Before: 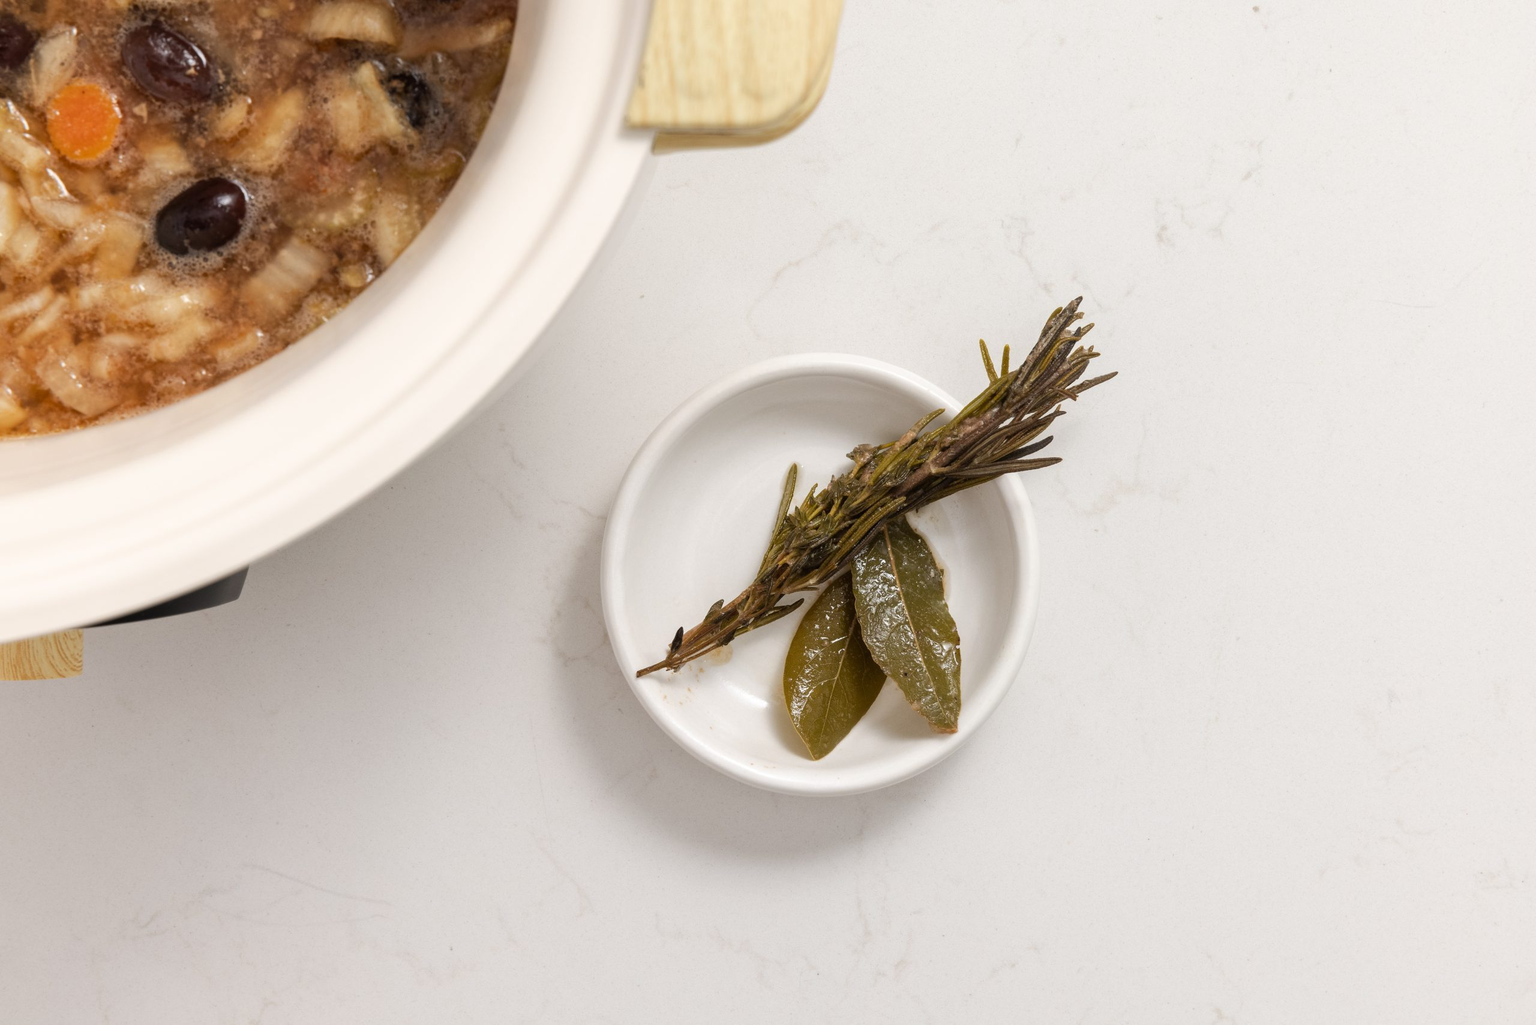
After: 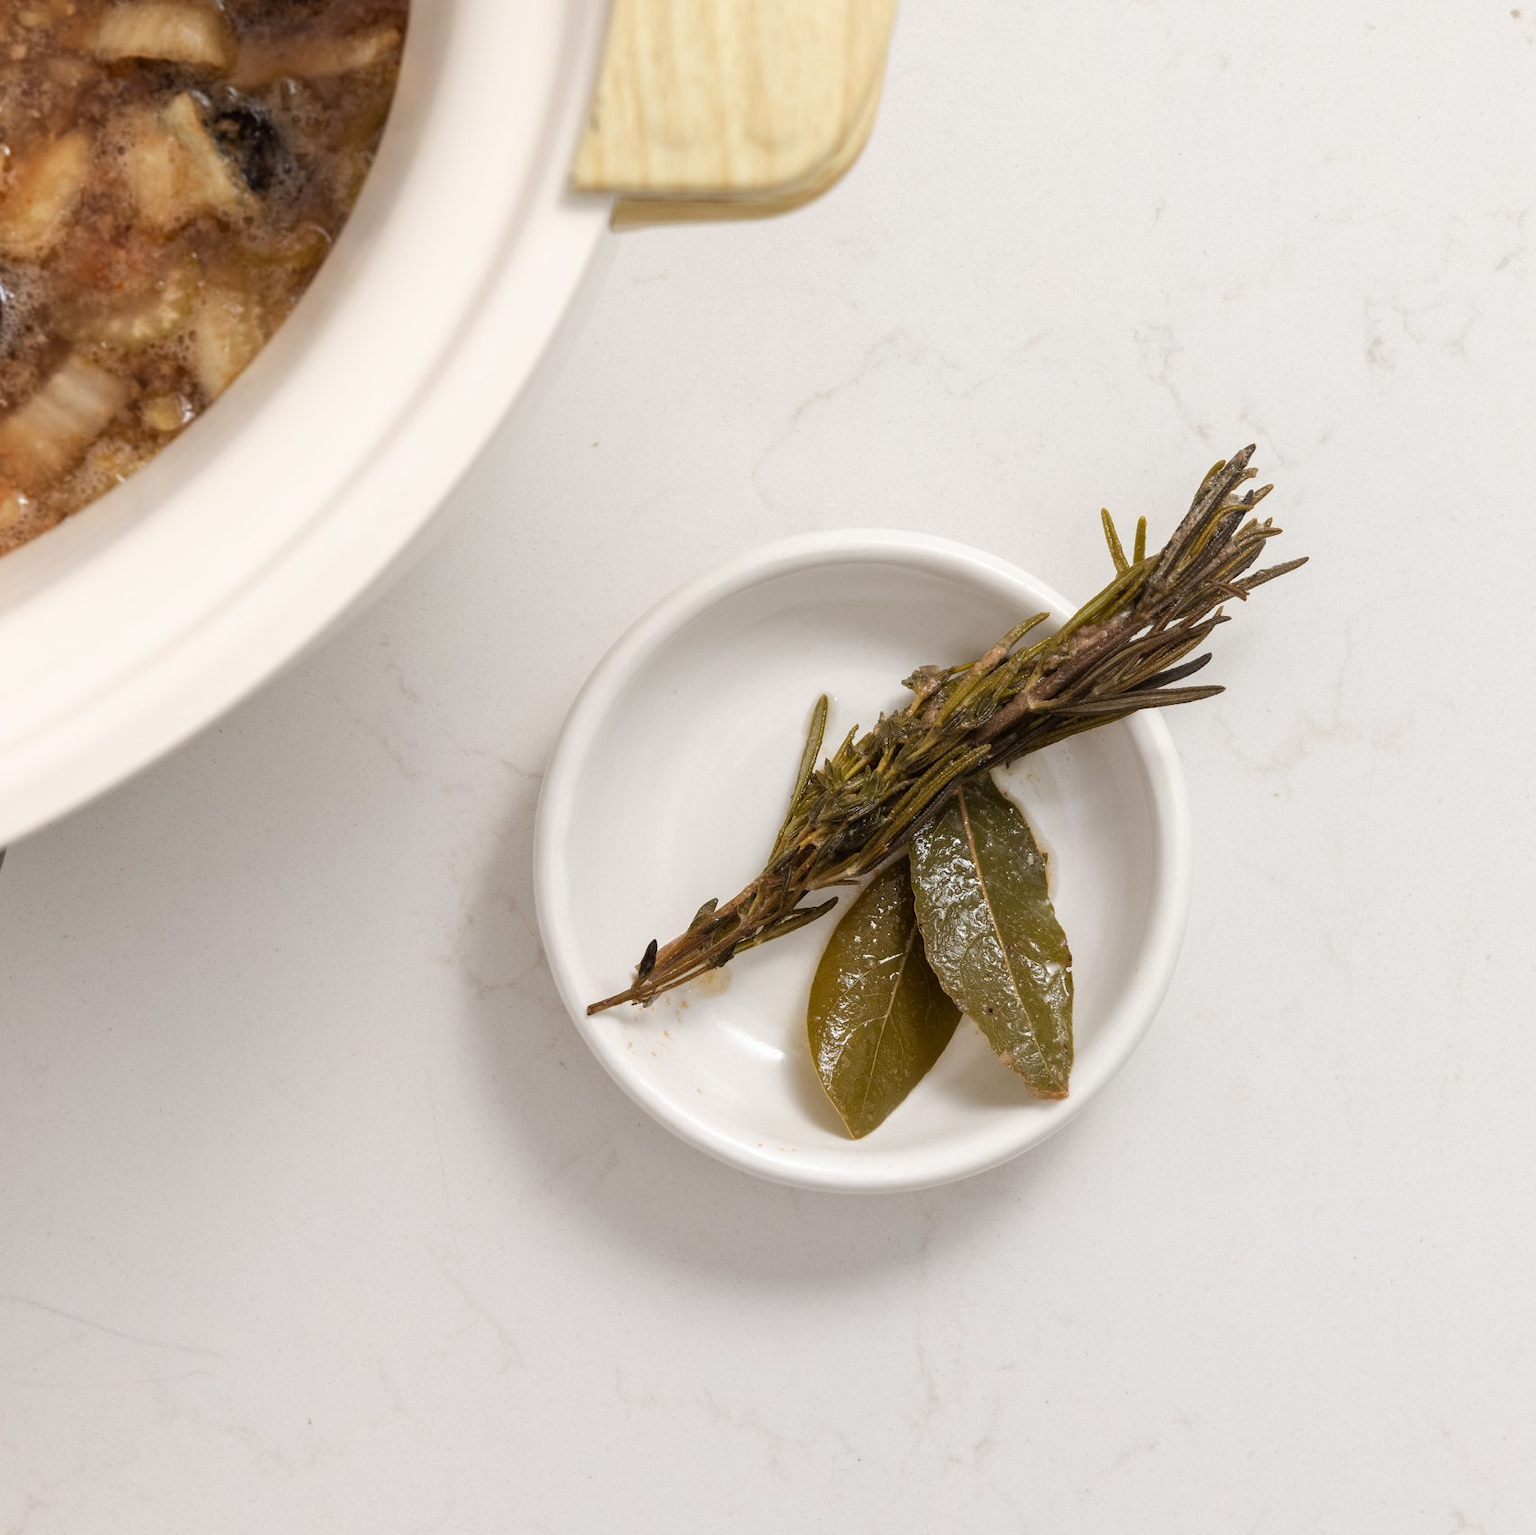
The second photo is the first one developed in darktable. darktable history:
crop and rotate: left 15.952%, right 17.302%
